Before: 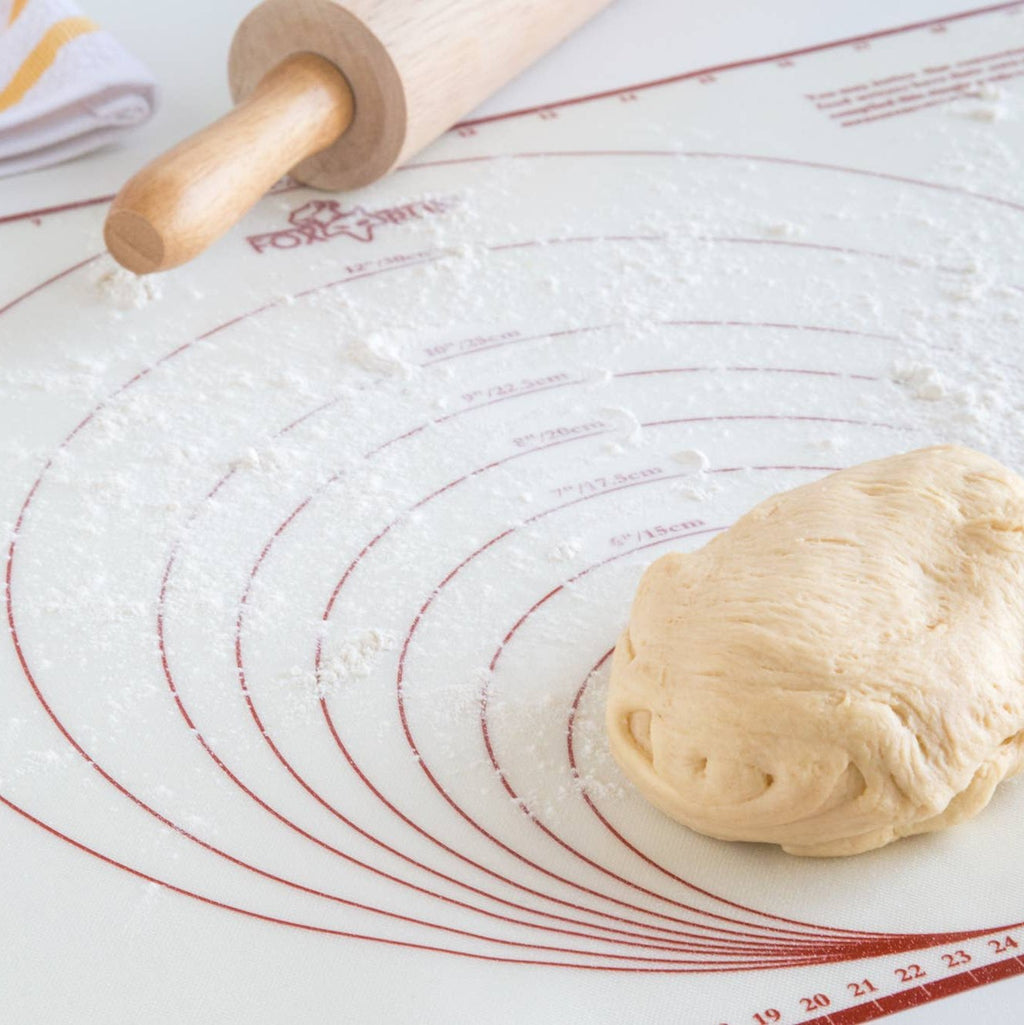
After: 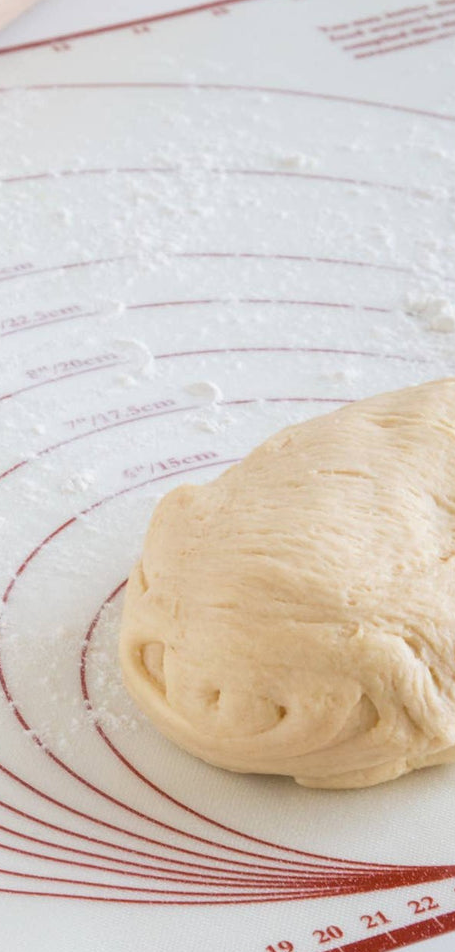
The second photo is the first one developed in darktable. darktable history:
crop: left 47.628%, top 6.643%, right 7.874%
exposure: black level correction 0.002, exposure -0.1 EV, compensate highlight preservation false
